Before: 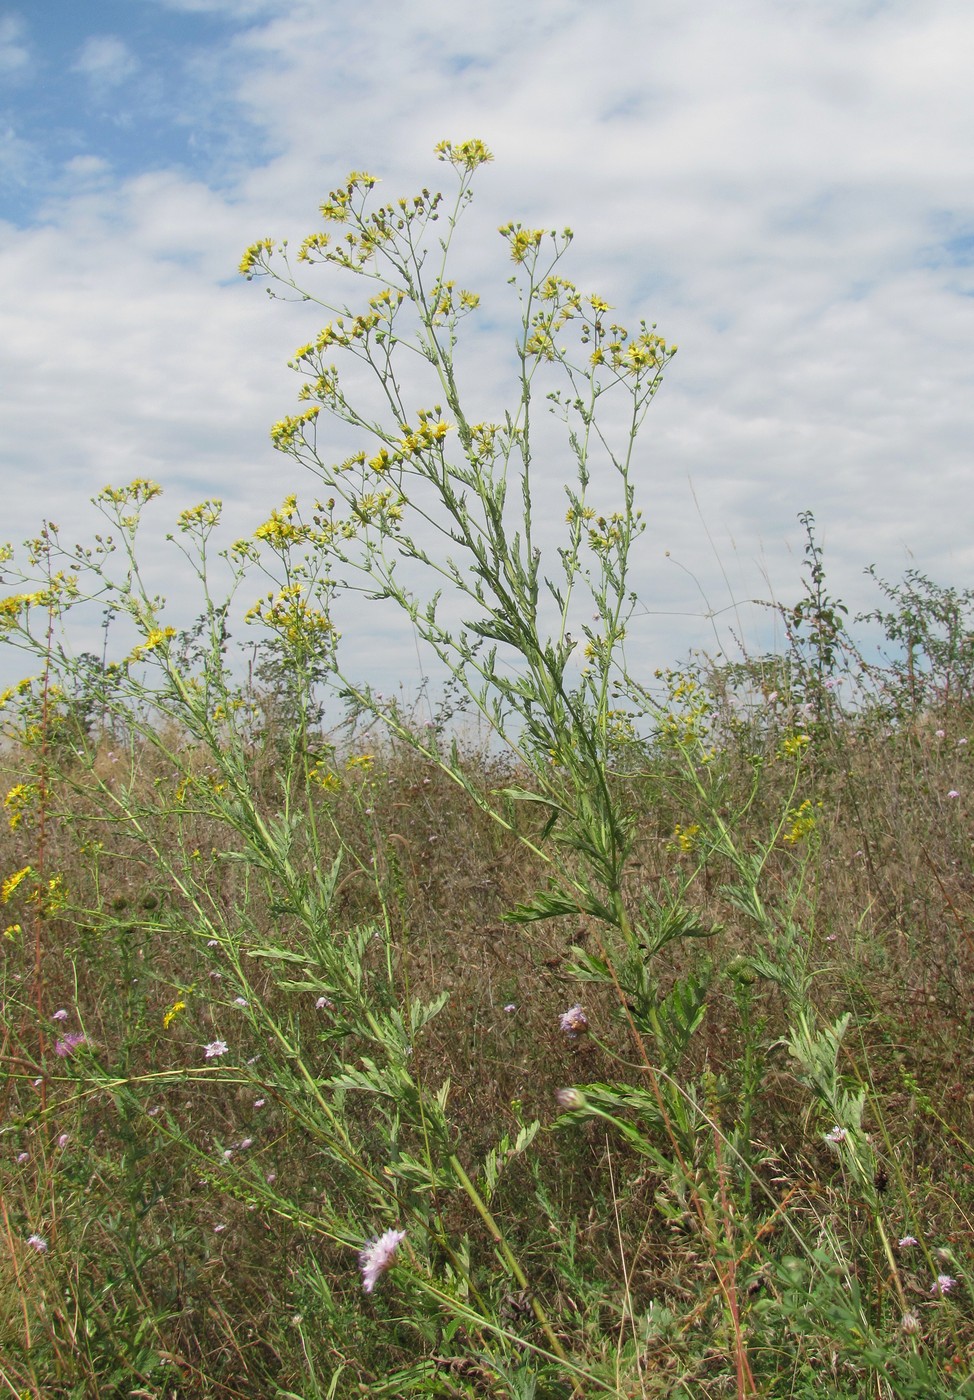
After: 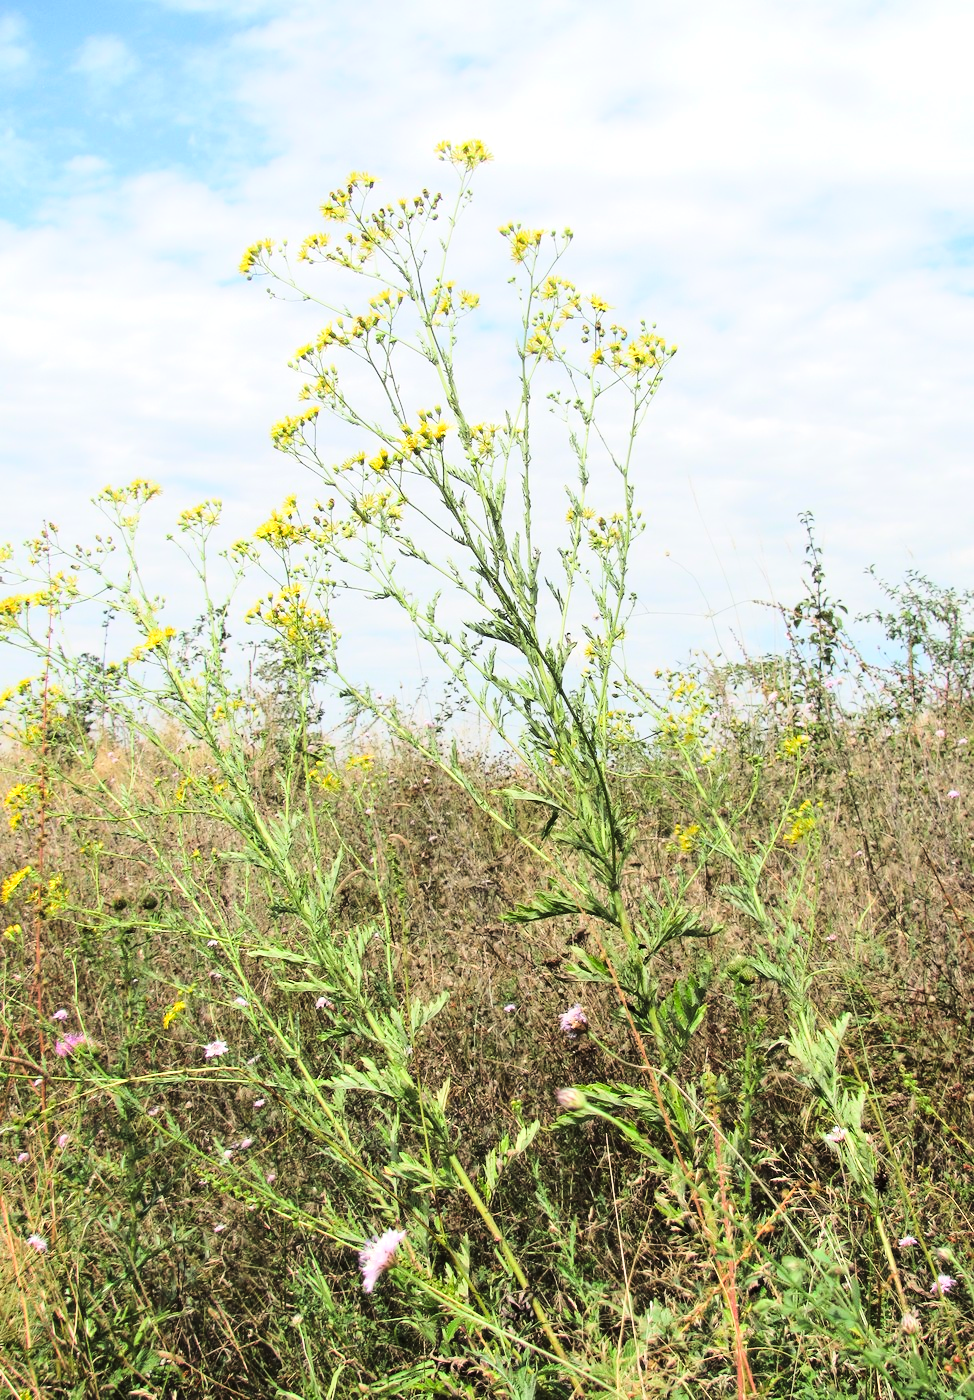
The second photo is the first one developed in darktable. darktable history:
tone curve: curves: ch0 [(0, 0) (0.179, 0.073) (0.265, 0.147) (0.463, 0.553) (0.51, 0.635) (0.716, 0.863) (1, 0.997)], color space Lab, linked channels, preserve colors none
exposure: black level correction 0.001, exposure 0.5 EV, compensate exposure bias true, compensate highlight preservation false
